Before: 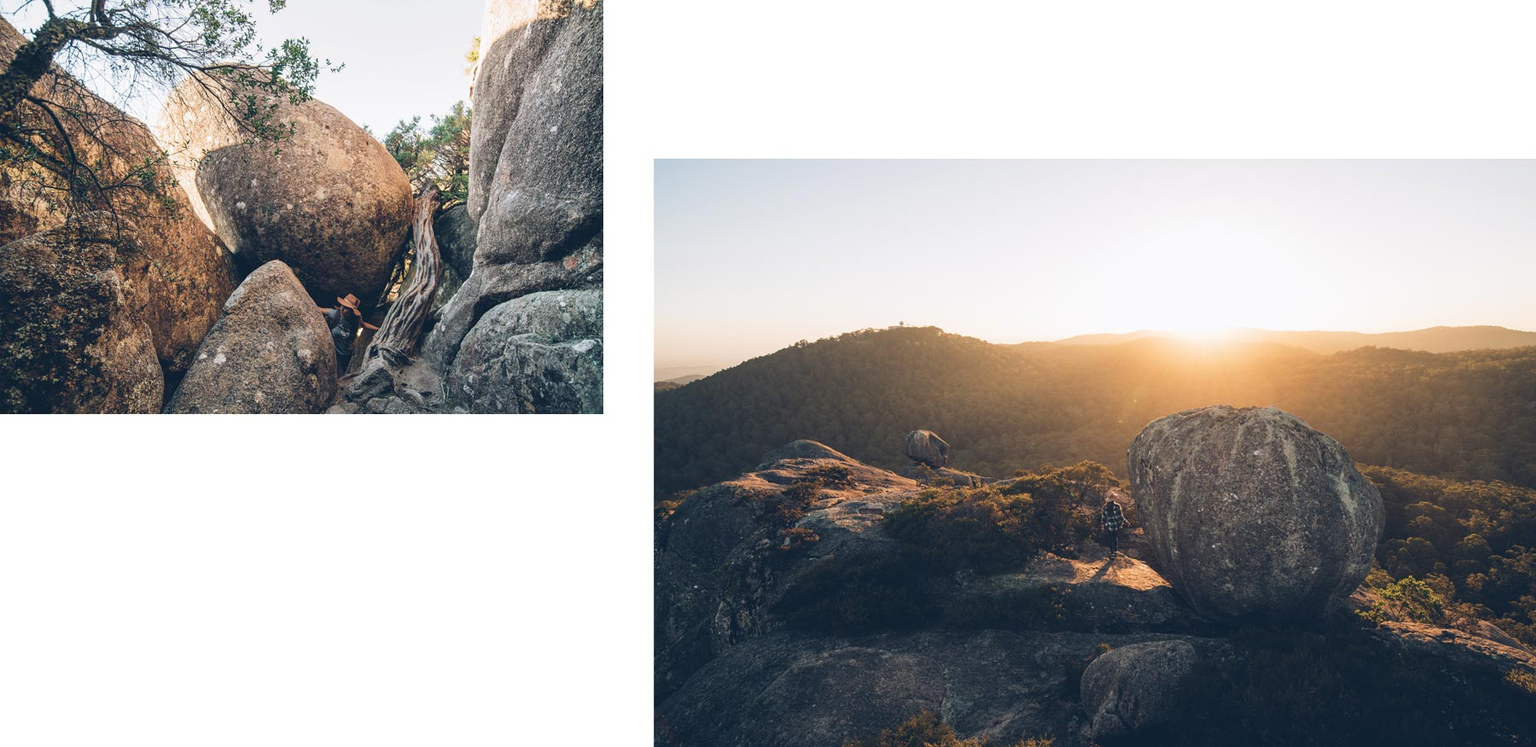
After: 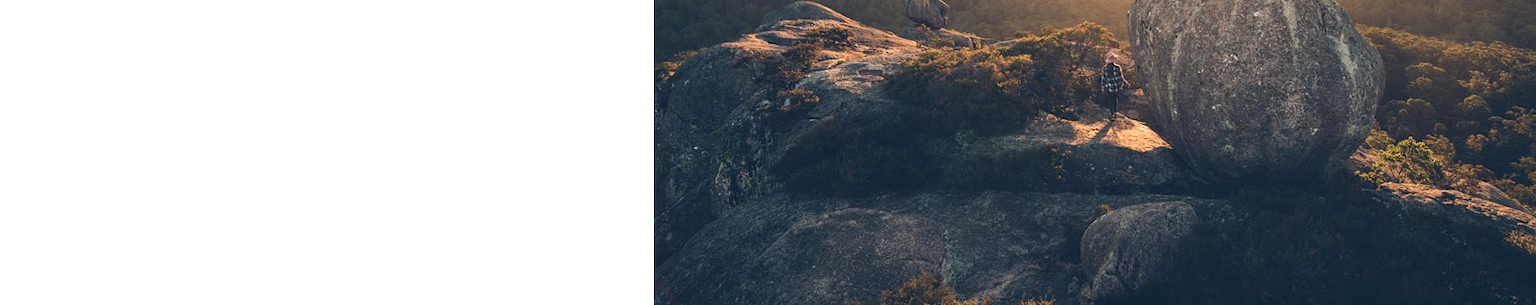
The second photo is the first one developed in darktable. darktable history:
exposure: exposure 0.347 EV, compensate highlight preservation false
crop and rotate: top 58.762%, bottom 0.221%
vignetting: fall-off start 100.39%, width/height ratio 1.305
